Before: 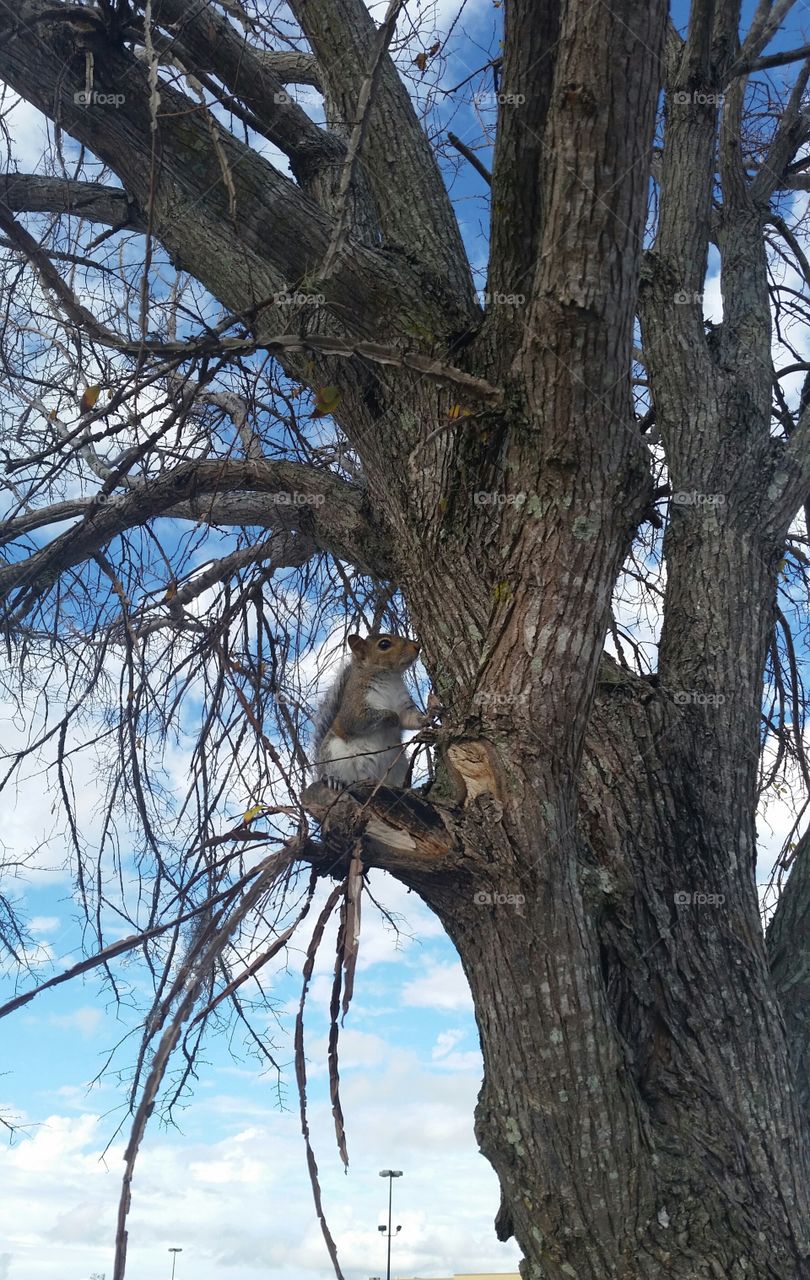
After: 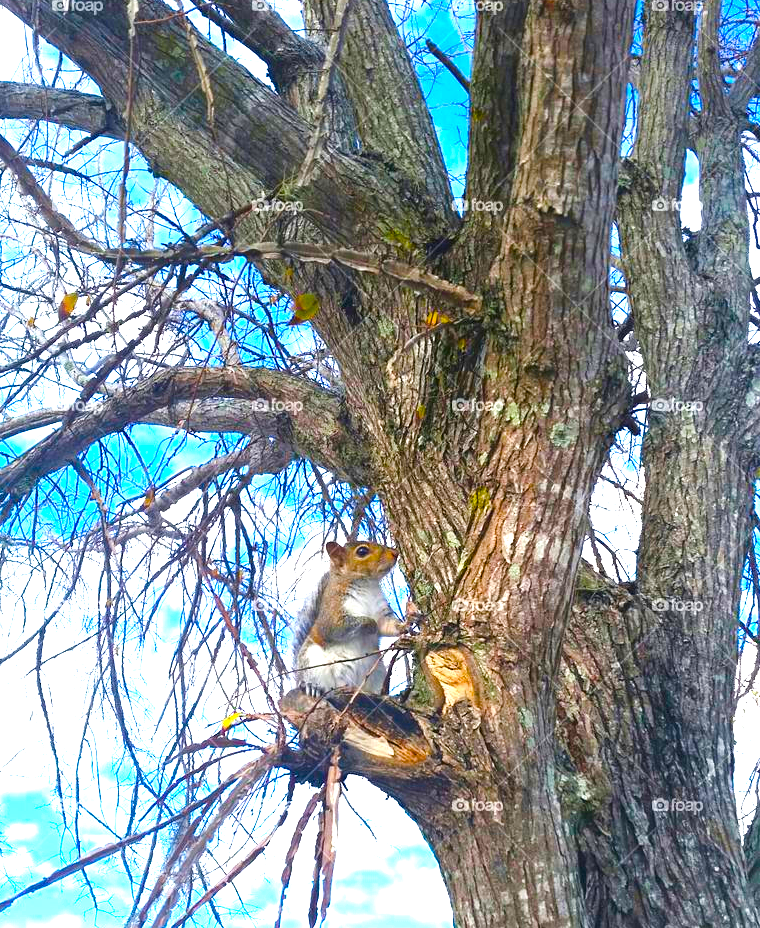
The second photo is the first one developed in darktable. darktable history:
contrast brightness saturation: contrast 0.1, brightness 0.02, saturation 0.02
color balance rgb: linear chroma grading › shadows 10%, linear chroma grading › highlights 10%, linear chroma grading › global chroma 15%, linear chroma grading › mid-tones 15%, perceptual saturation grading › global saturation 40%, perceptual saturation grading › highlights -25%, perceptual saturation grading › mid-tones 35%, perceptual saturation grading › shadows 35%, perceptual brilliance grading › global brilliance 11.29%, global vibrance 11.29%
crop: left 2.737%, top 7.287%, right 3.421%, bottom 20.179%
exposure: black level correction 0, exposure 1.45 EV, compensate exposure bias true, compensate highlight preservation false
